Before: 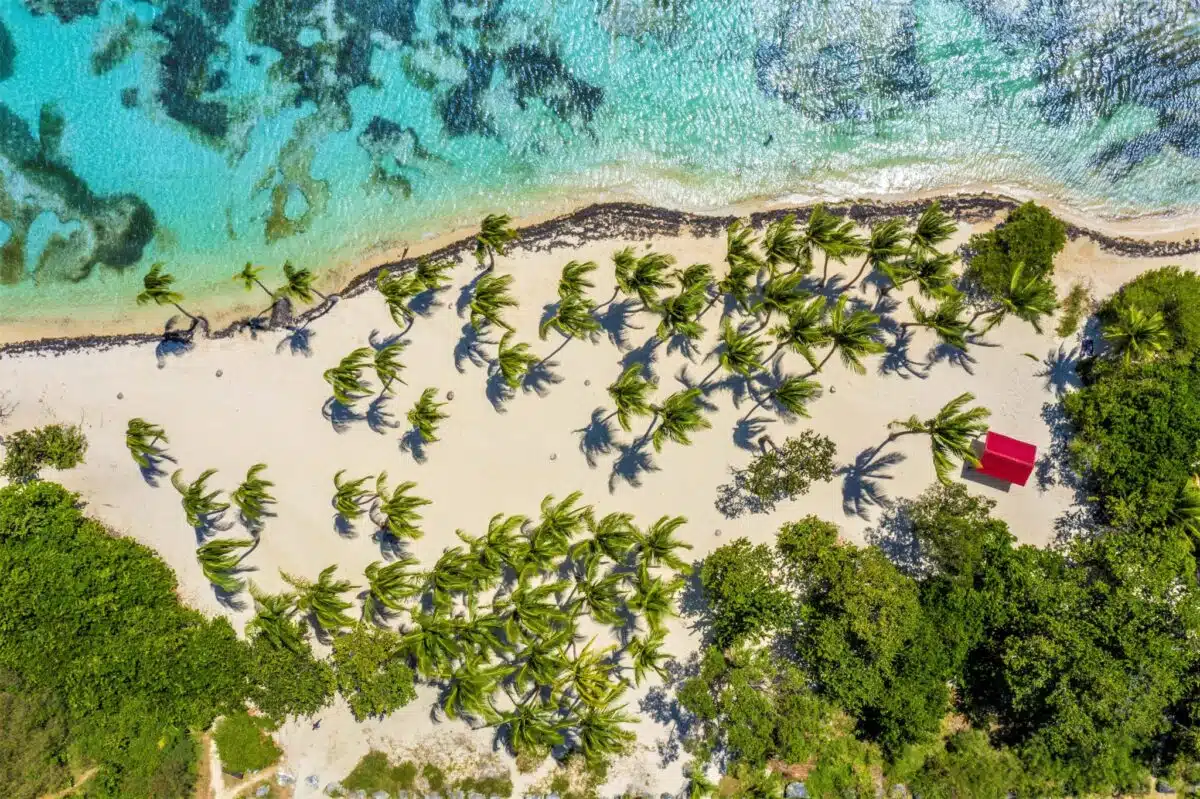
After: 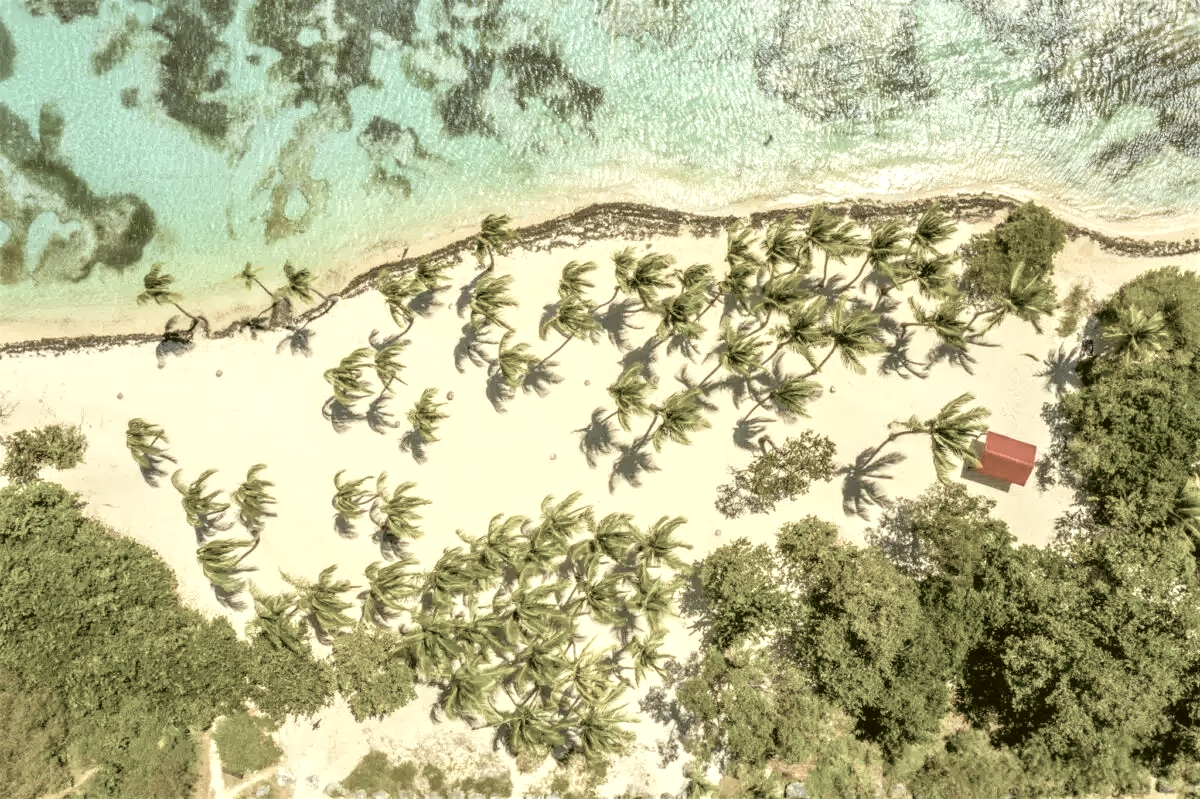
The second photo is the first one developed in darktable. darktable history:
exposure: black level correction 0, exposure 0.5 EV, compensate exposure bias true, compensate highlight preservation false
contrast brightness saturation: brightness 0.18, saturation -0.5
white balance: red 1.045, blue 0.932
color balance: lift [1, 0.994, 1.002, 1.006], gamma [0.957, 1.081, 1.016, 0.919], gain [0.97, 0.972, 1.01, 1.028], input saturation 91.06%, output saturation 79.8%
color correction: highlights a* -1.43, highlights b* 10.12, shadows a* 0.395, shadows b* 19.35
